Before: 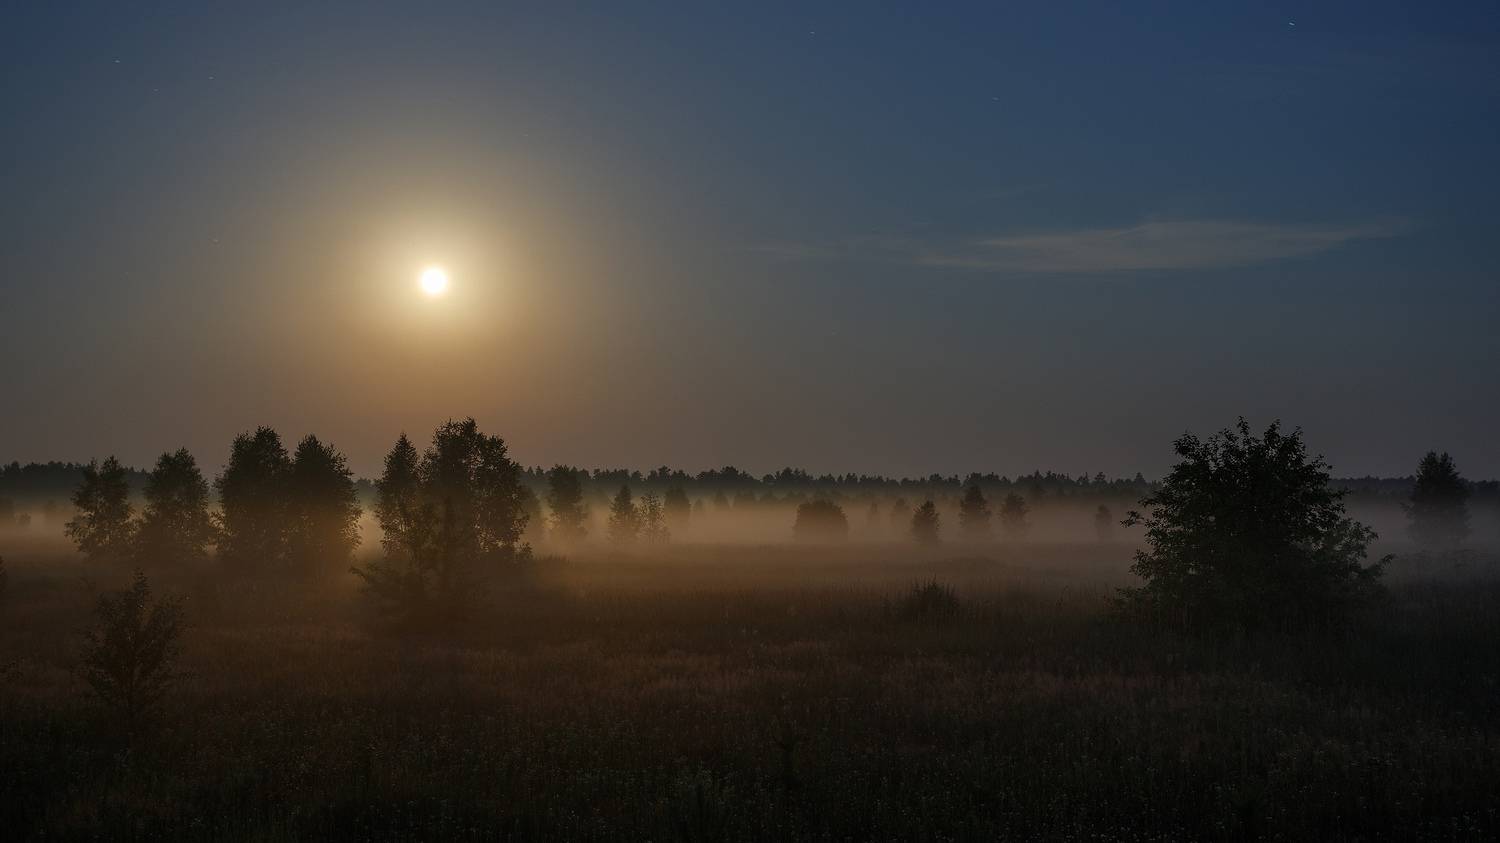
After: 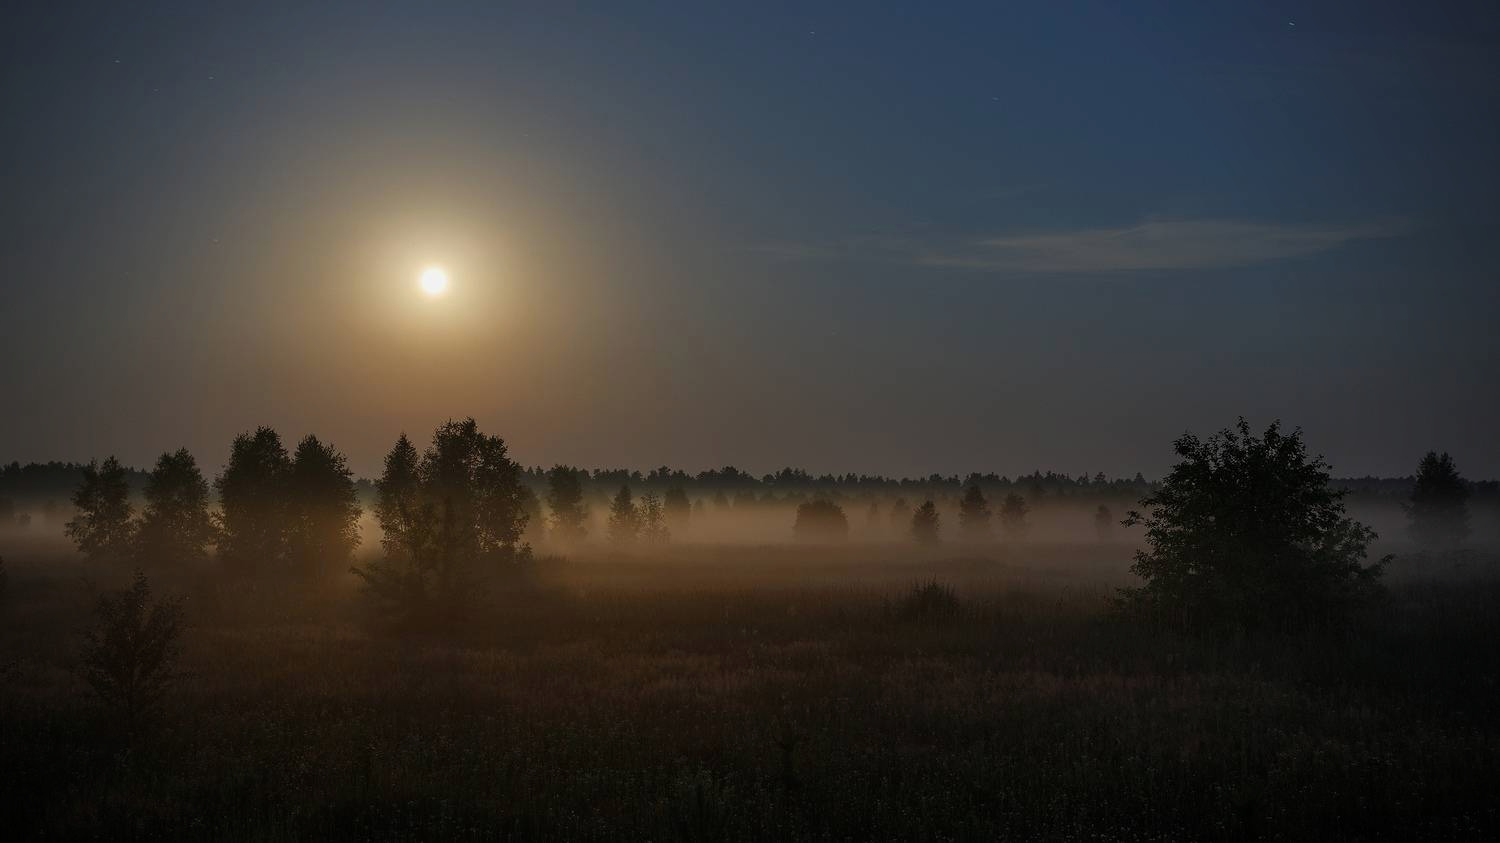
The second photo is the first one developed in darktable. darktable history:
exposure: exposure -0.151 EV, compensate highlight preservation false
vignetting: fall-off start 71.74%
